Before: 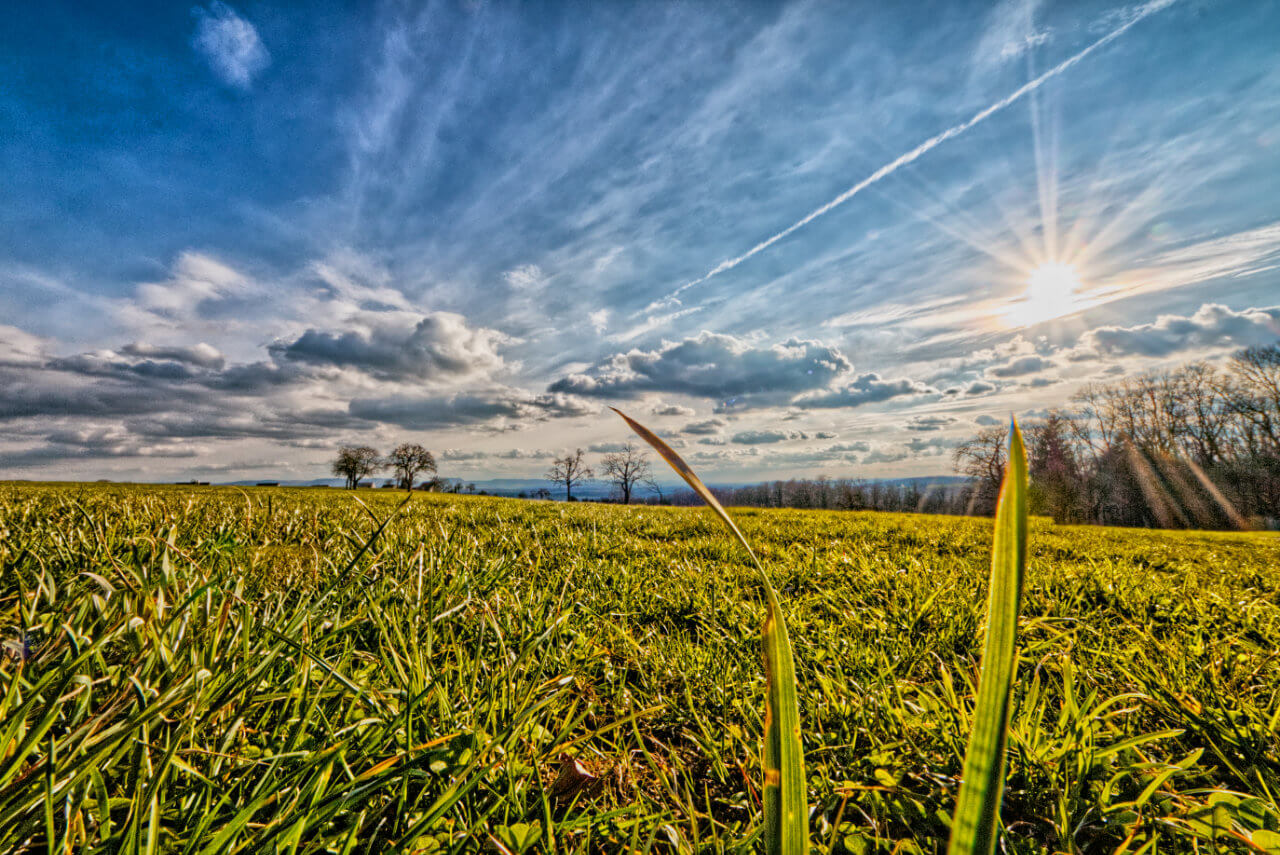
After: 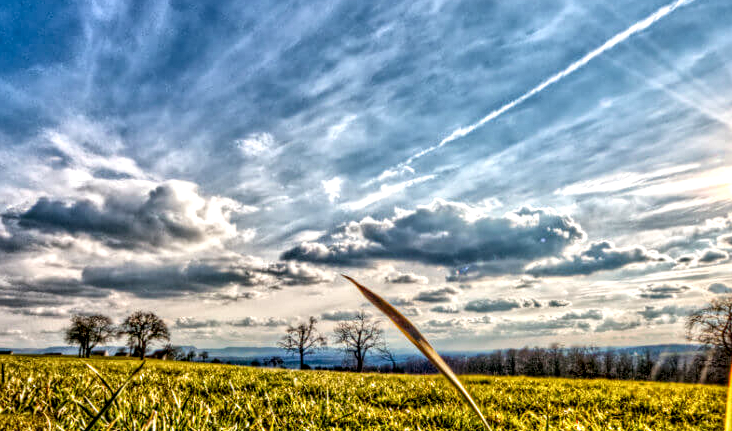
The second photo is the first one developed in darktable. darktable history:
levels: mode automatic, black 0.023%, white 99.97%, levels [0.062, 0.494, 0.925]
crop: left 20.932%, top 15.471%, right 21.848%, bottom 34.081%
local contrast: highlights 20%, shadows 70%, detail 170%
